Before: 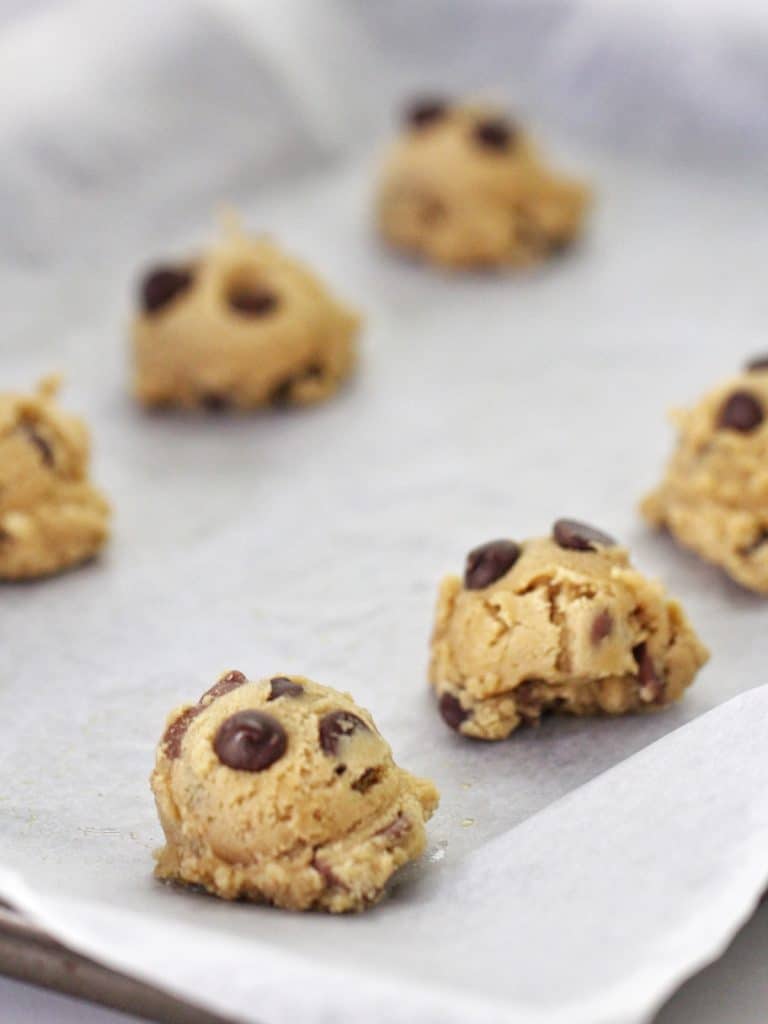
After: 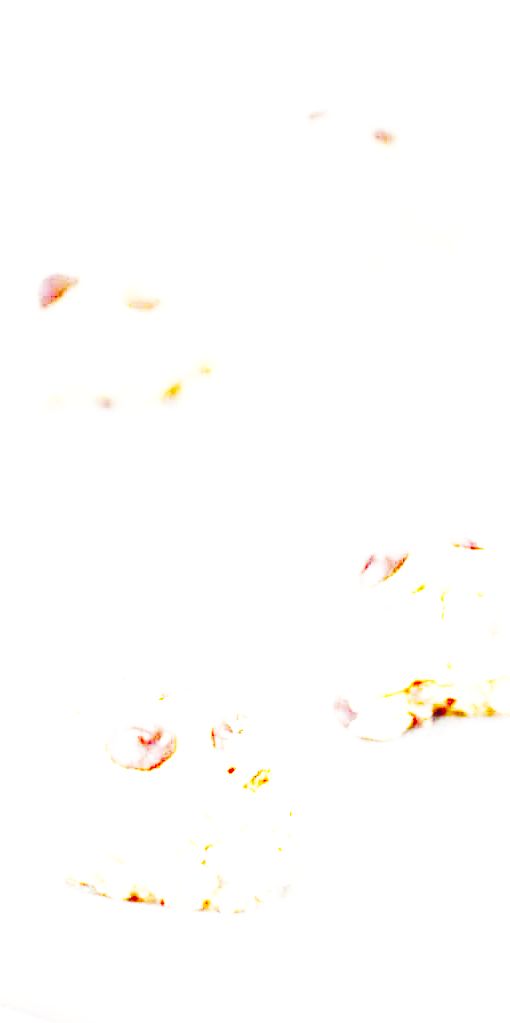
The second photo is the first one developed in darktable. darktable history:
contrast brightness saturation: brightness -0.996, saturation 0.999
crop and rotate: left 14.313%, right 19.258%
exposure: black level correction 0, exposure 3.897 EV, compensate highlight preservation false
base curve: curves: ch0 [(0, 0) (0.007, 0.004) (0.027, 0.03) (0.046, 0.07) (0.207, 0.54) (0.442, 0.872) (0.673, 0.972) (1, 1)], preserve colors none
shadows and highlights: radius 126.61, shadows 21.08, highlights -22.7, low approximation 0.01
tone curve: curves: ch0 [(0, 0) (0.003, 0.002) (0.011, 0.008) (0.025, 0.019) (0.044, 0.034) (0.069, 0.053) (0.1, 0.079) (0.136, 0.127) (0.177, 0.191) (0.224, 0.274) (0.277, 0.367) (0.335, 0.465) (0.399, 0.552) (0.468, 0.643) (0.543, 0.737) (0.623, 0.82) (0.709, 0.891) (0.801, 0.928) (0.898, 0.963) (1, 1)], preserve colors none
local contrast: highlights 5%, shadows 1%, detail 133%
